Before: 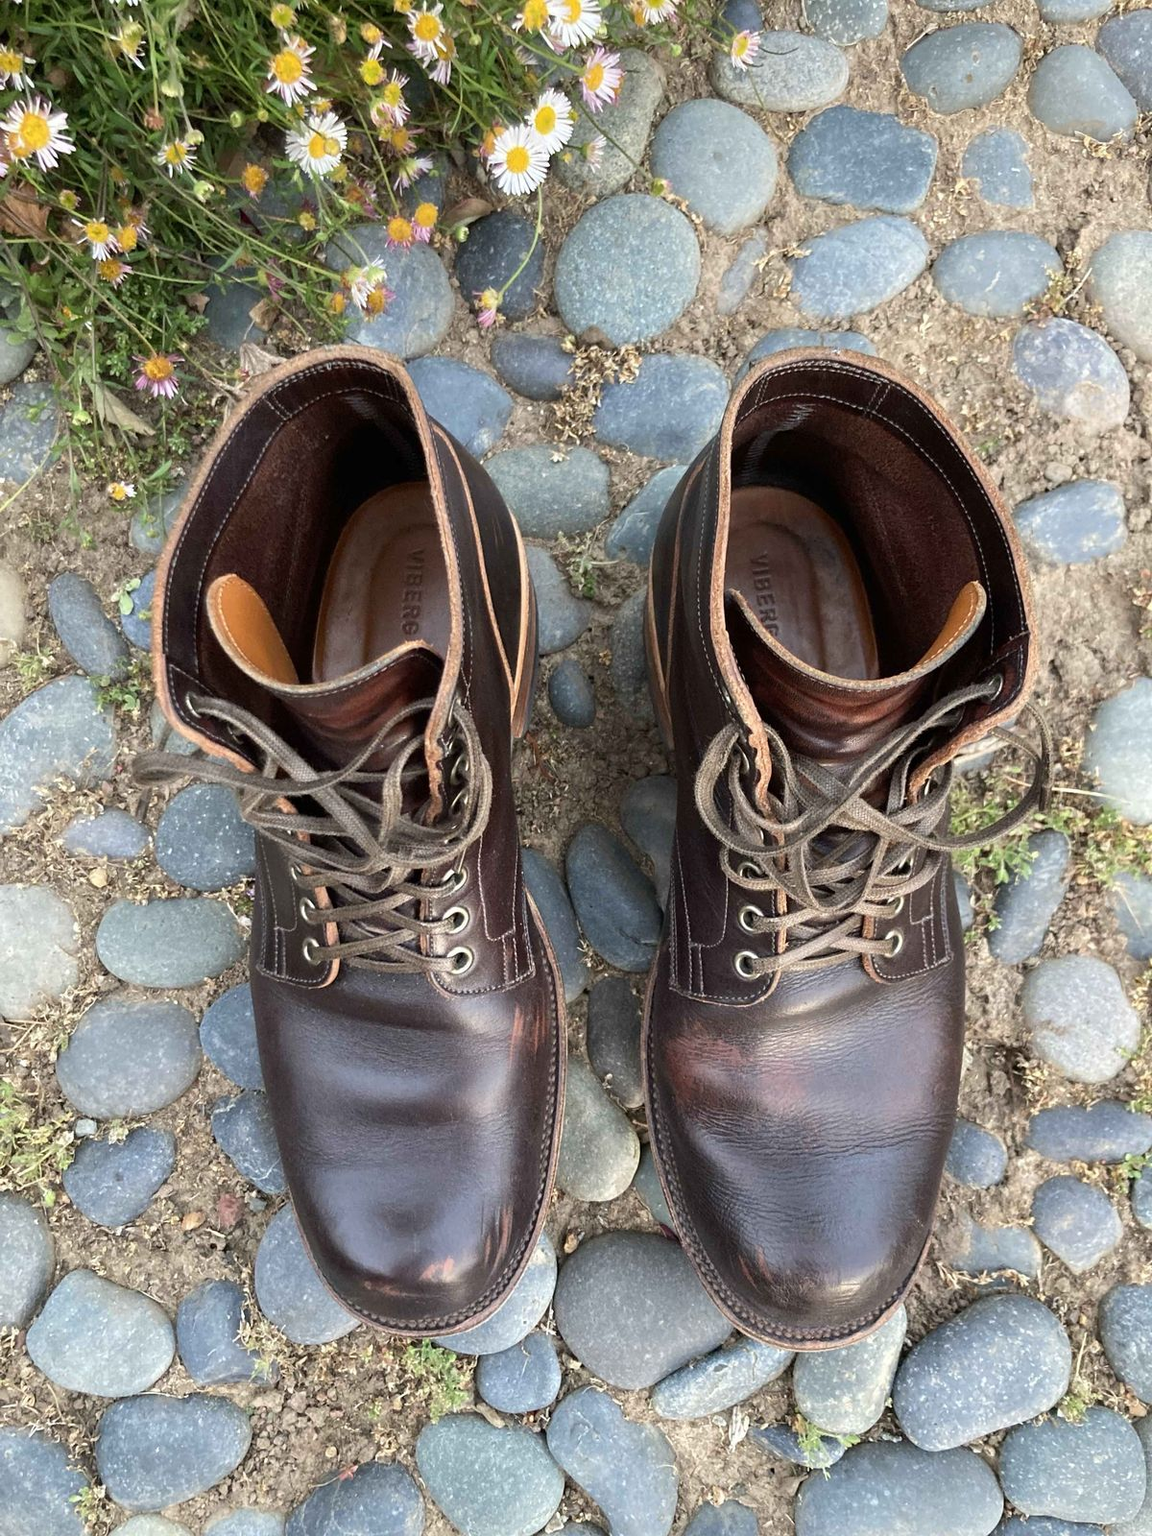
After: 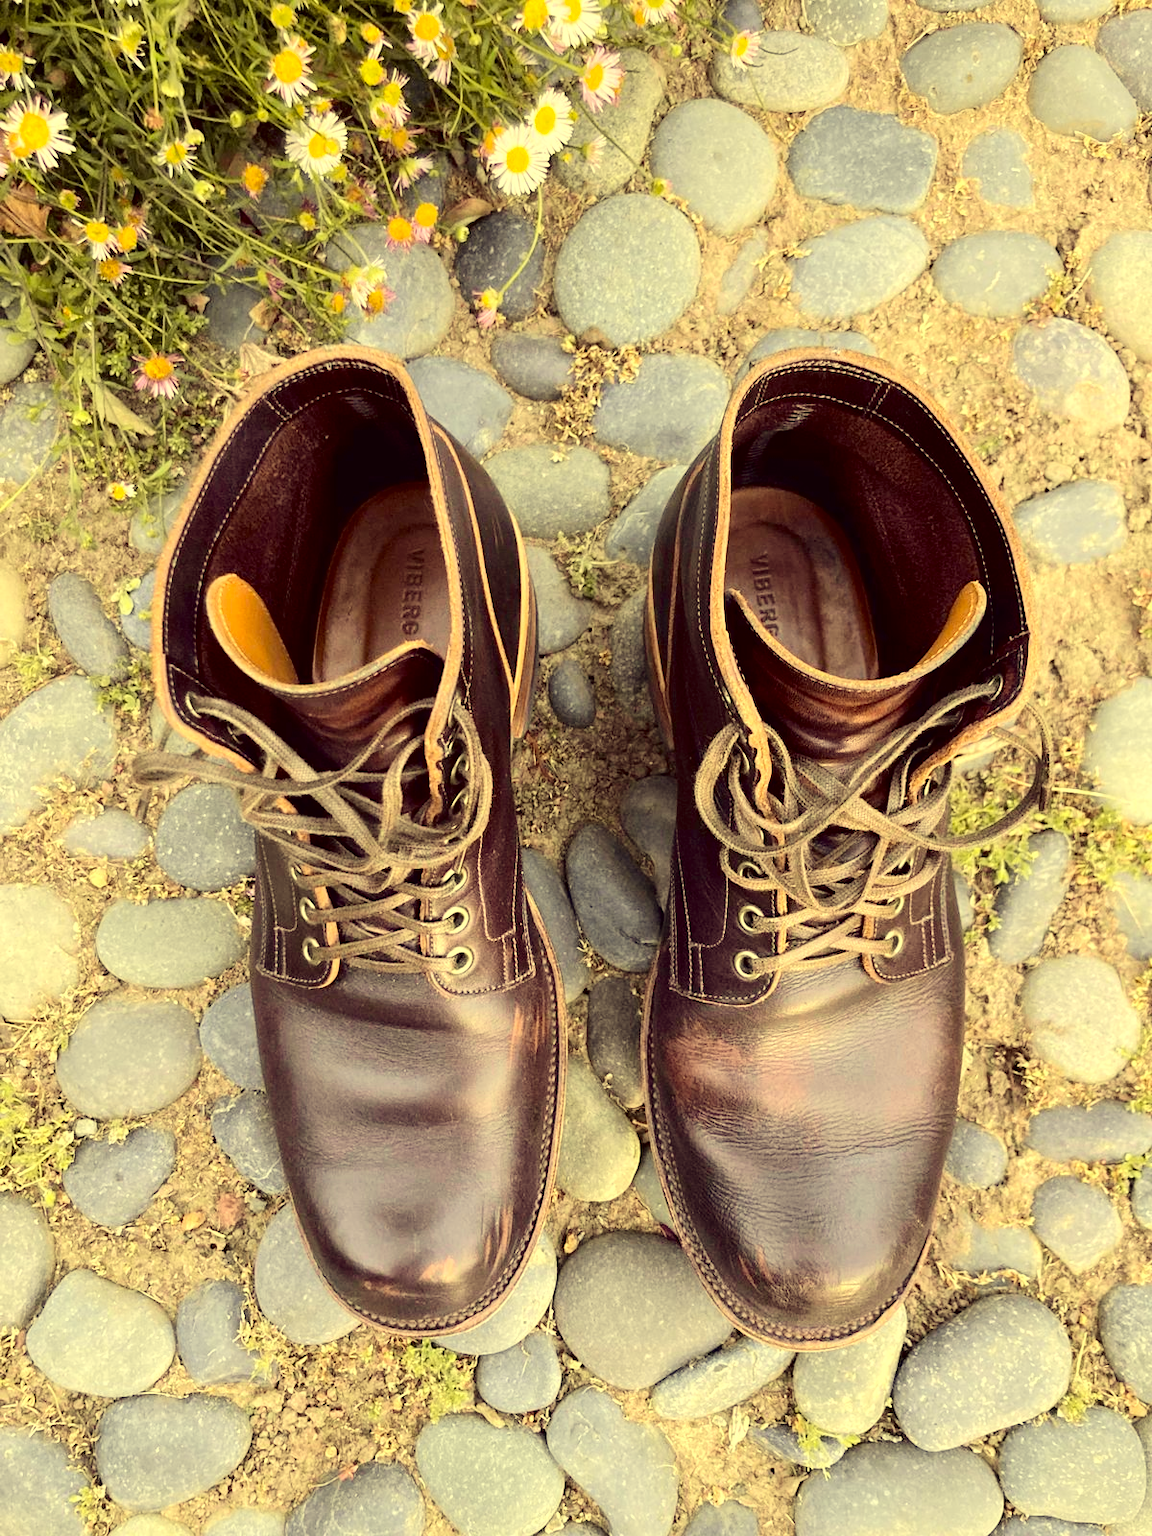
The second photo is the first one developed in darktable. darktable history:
exposure: black level correction 0.001, exposure 0.675 EV, compensate highlight preservation false
tone curve: curves: ch0 [(0, 0) (0.049, 0.01) (0.154, 0.081) (0.491, 0.519) (0.748, 0.765) (1, 0.919)]; ch1 [(0, 0) (0.172, 0.123) (0.317, 0.272) (0.391, 0.424) (0.499, 0.497) (0.531, 0.541) (0.615, 0.608) (0.741, 0.783) (1, 1)]; ch2 [(0, 0) (0.411, 0.424) (0.483, 0.478) (0.546, 0.532) (0.652, 0.633) (1, 1)], color space Lab, independent channels, preserve colors none
white balance: emerald 1
color correction: highlights a* -0.482, highlights b* 40, shadows a* 9.8, shadows b* -0.161
